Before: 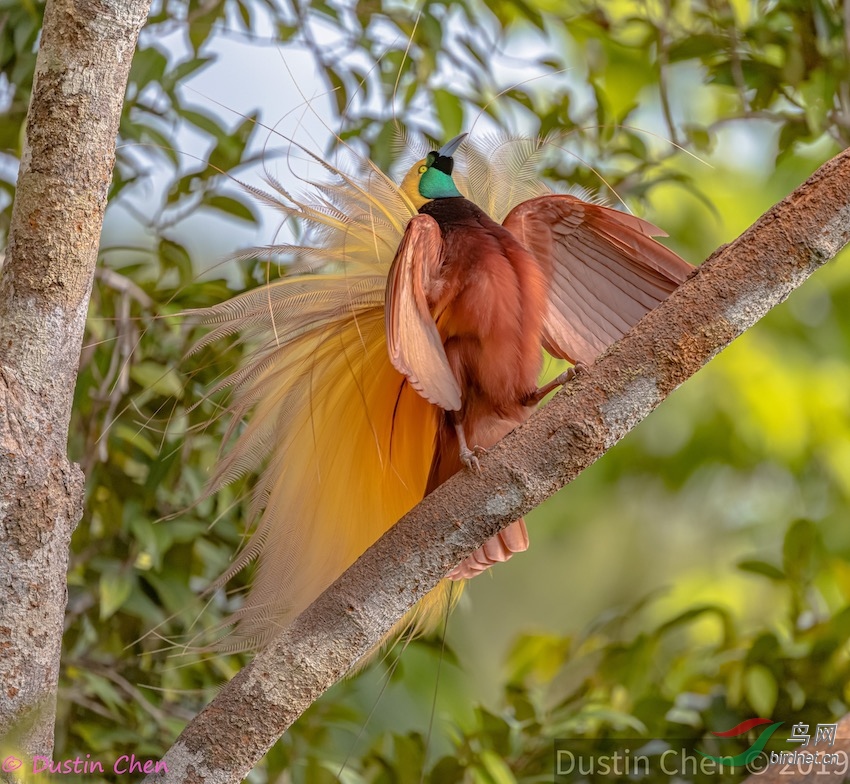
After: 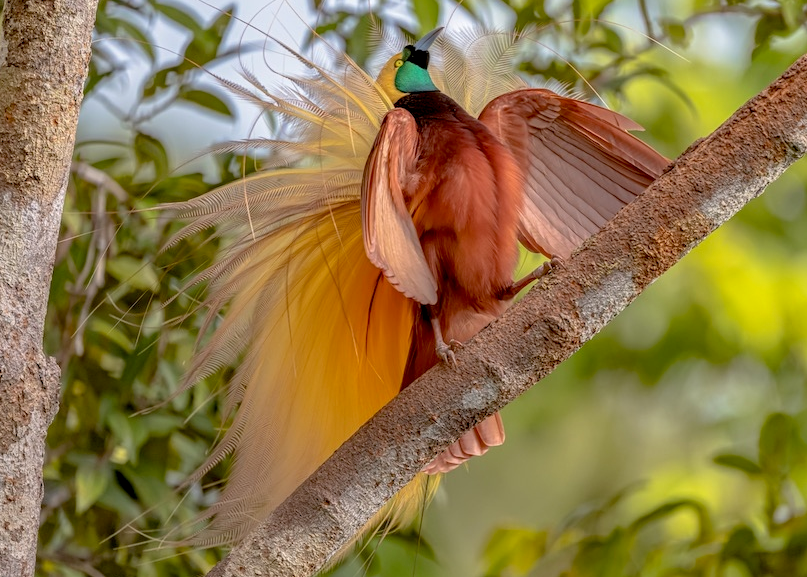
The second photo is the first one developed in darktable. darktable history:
exposure: black level correction 0.011, compensate highlight preservation false
crop and rotate: left 2.945%, top 13.682%, right 1.998%, bottom 12.637%
color calibration: illuminant same as pipeline (D50), adaptation XYZ, x 0.345, y 0.359, temperature 5013.67 K
